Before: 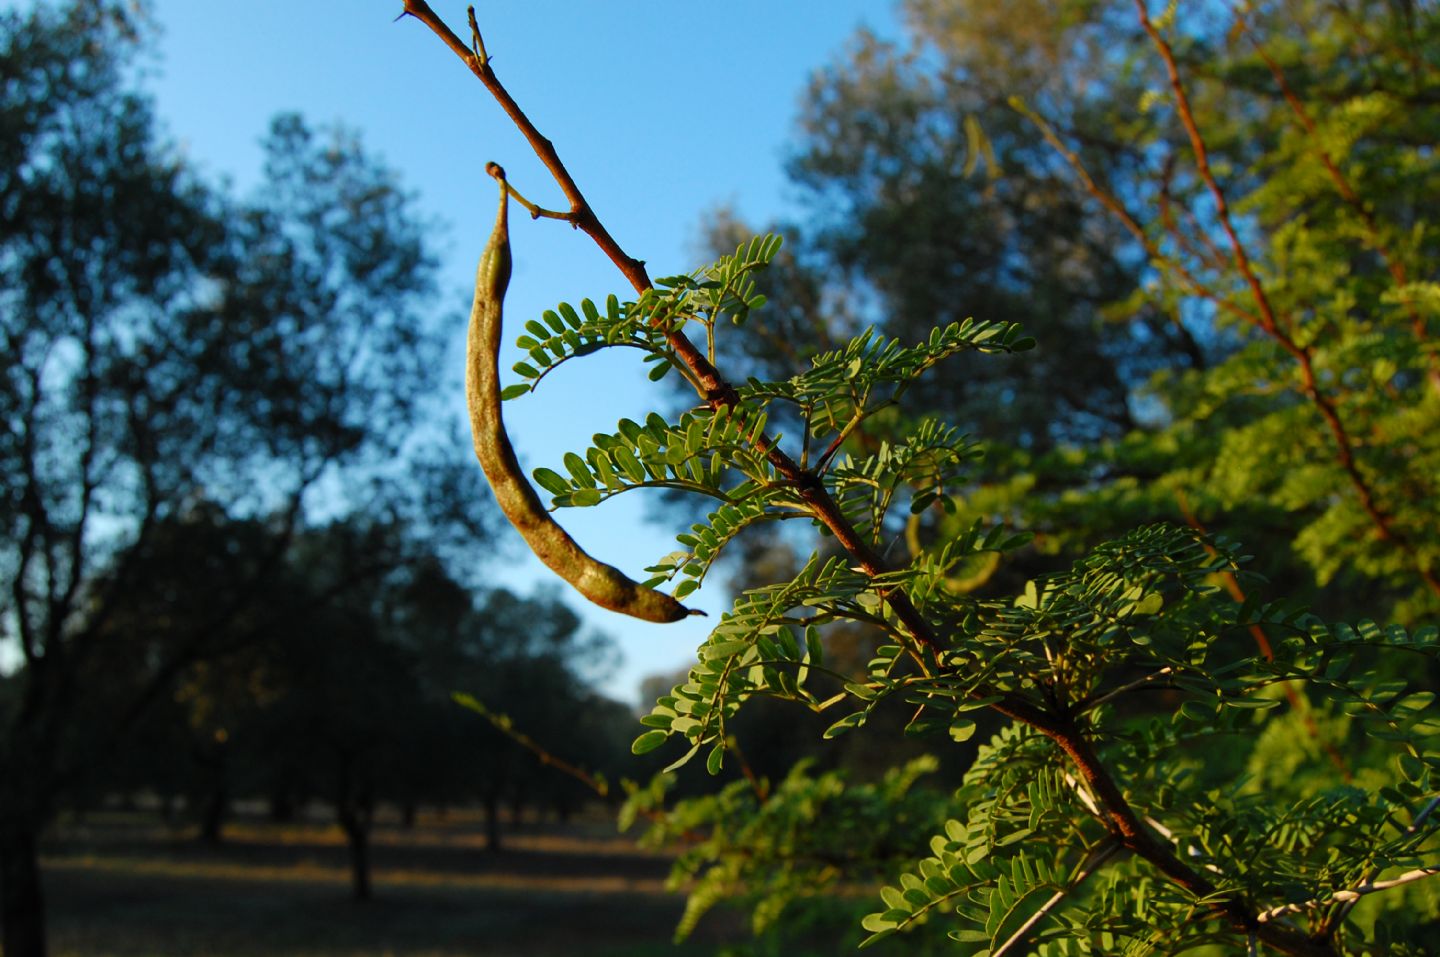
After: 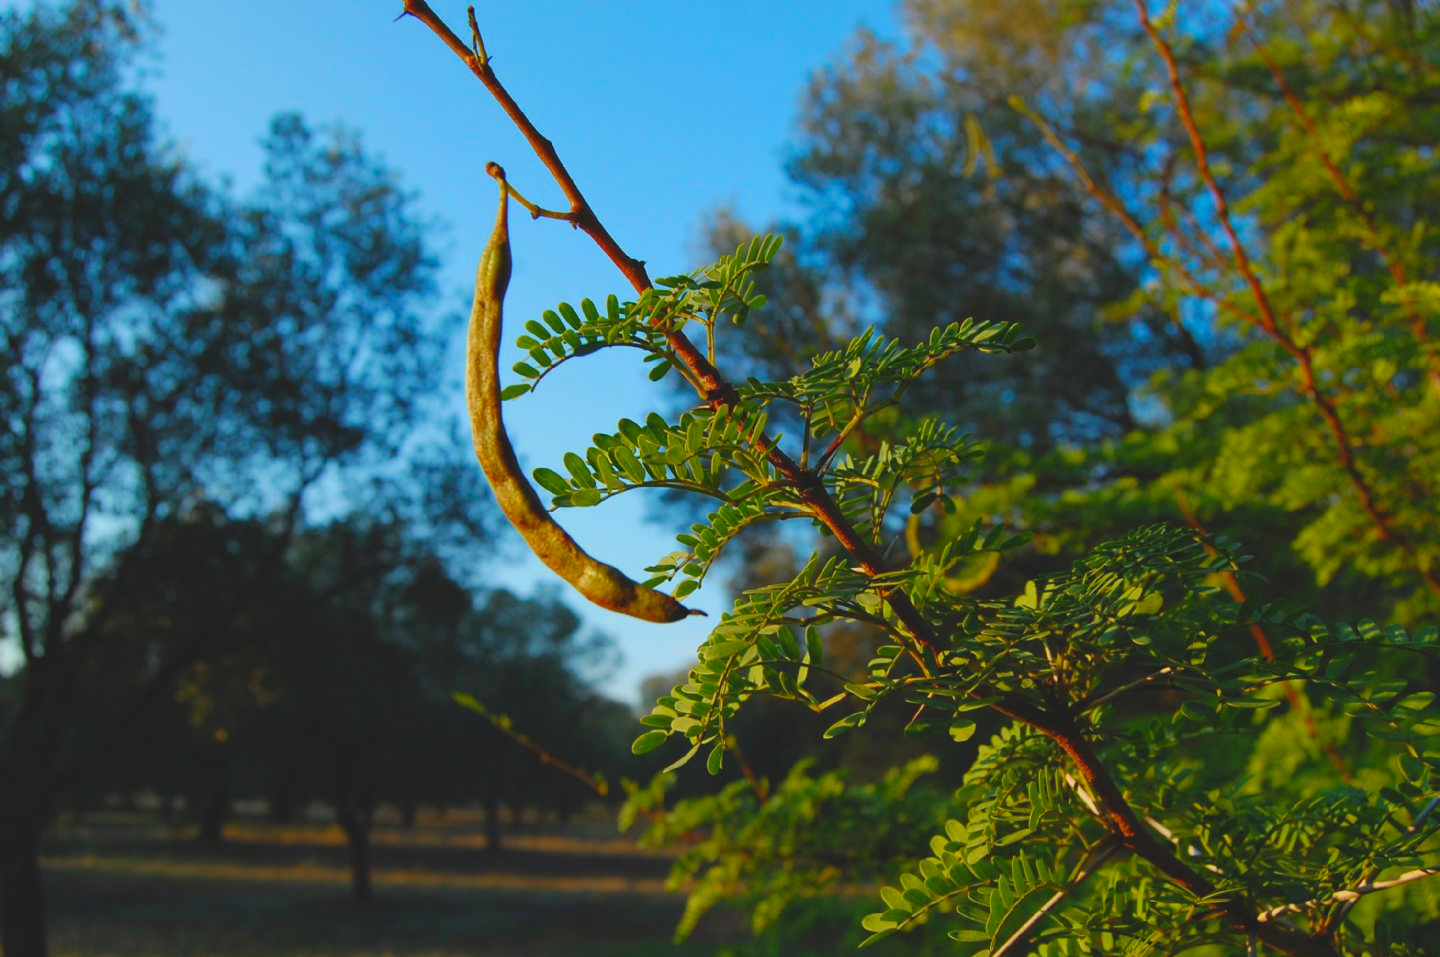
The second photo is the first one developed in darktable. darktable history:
contrast brightness saturation: contrast -0.207, saturation 0.185
shadows and highlights: shadows 12.31, white point adjustment 1.33, highlights -1.88, soften with gaussian
